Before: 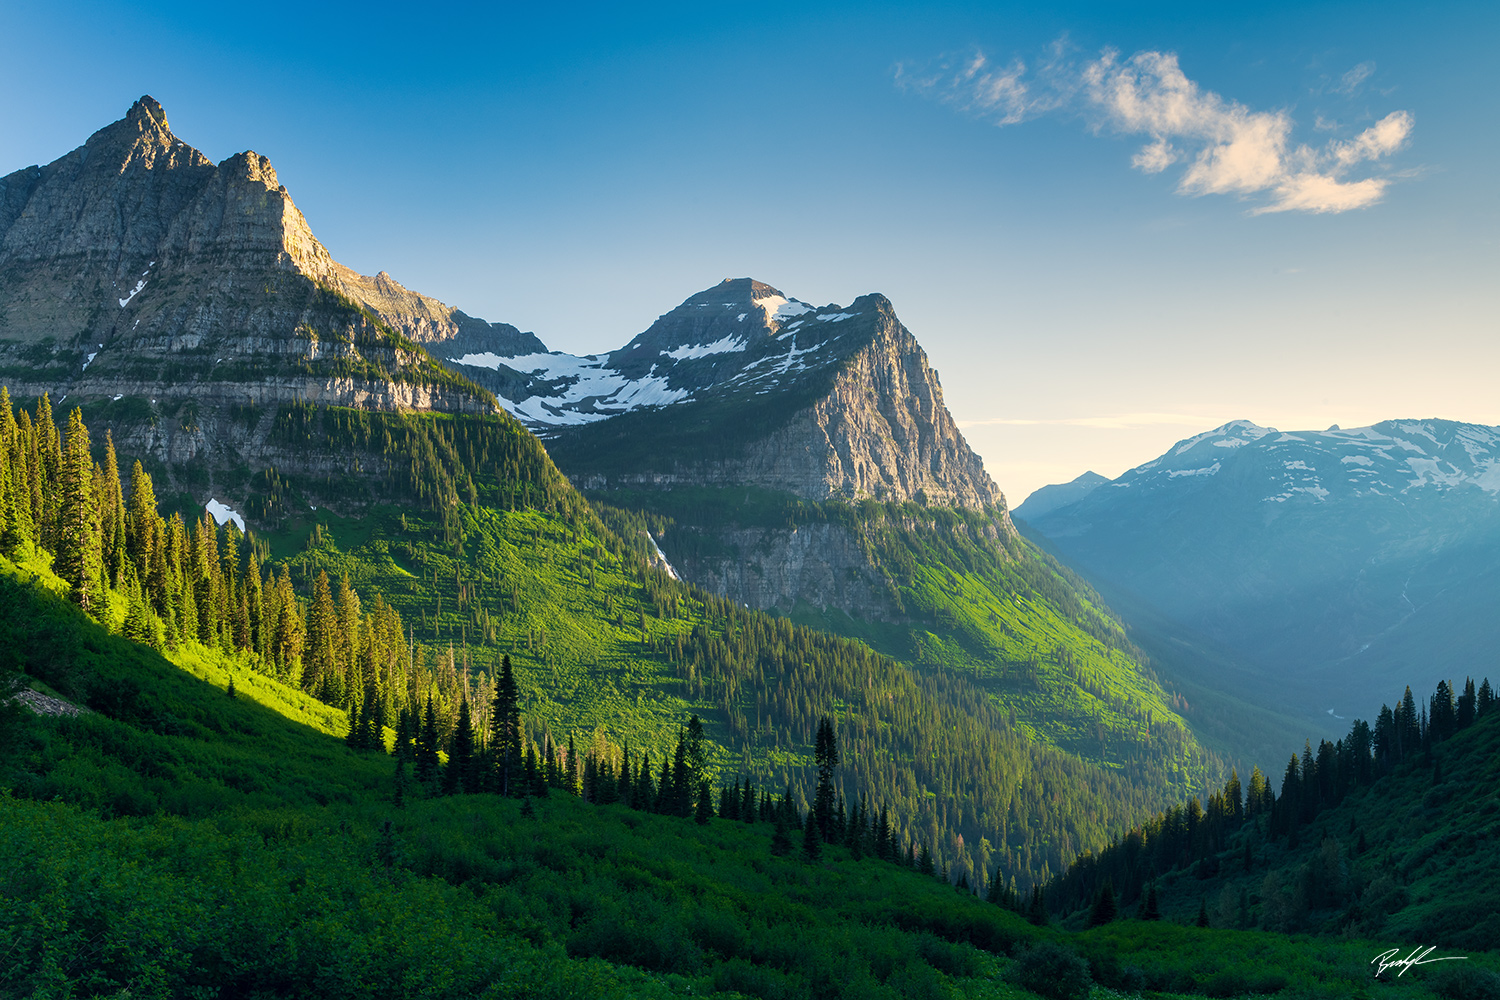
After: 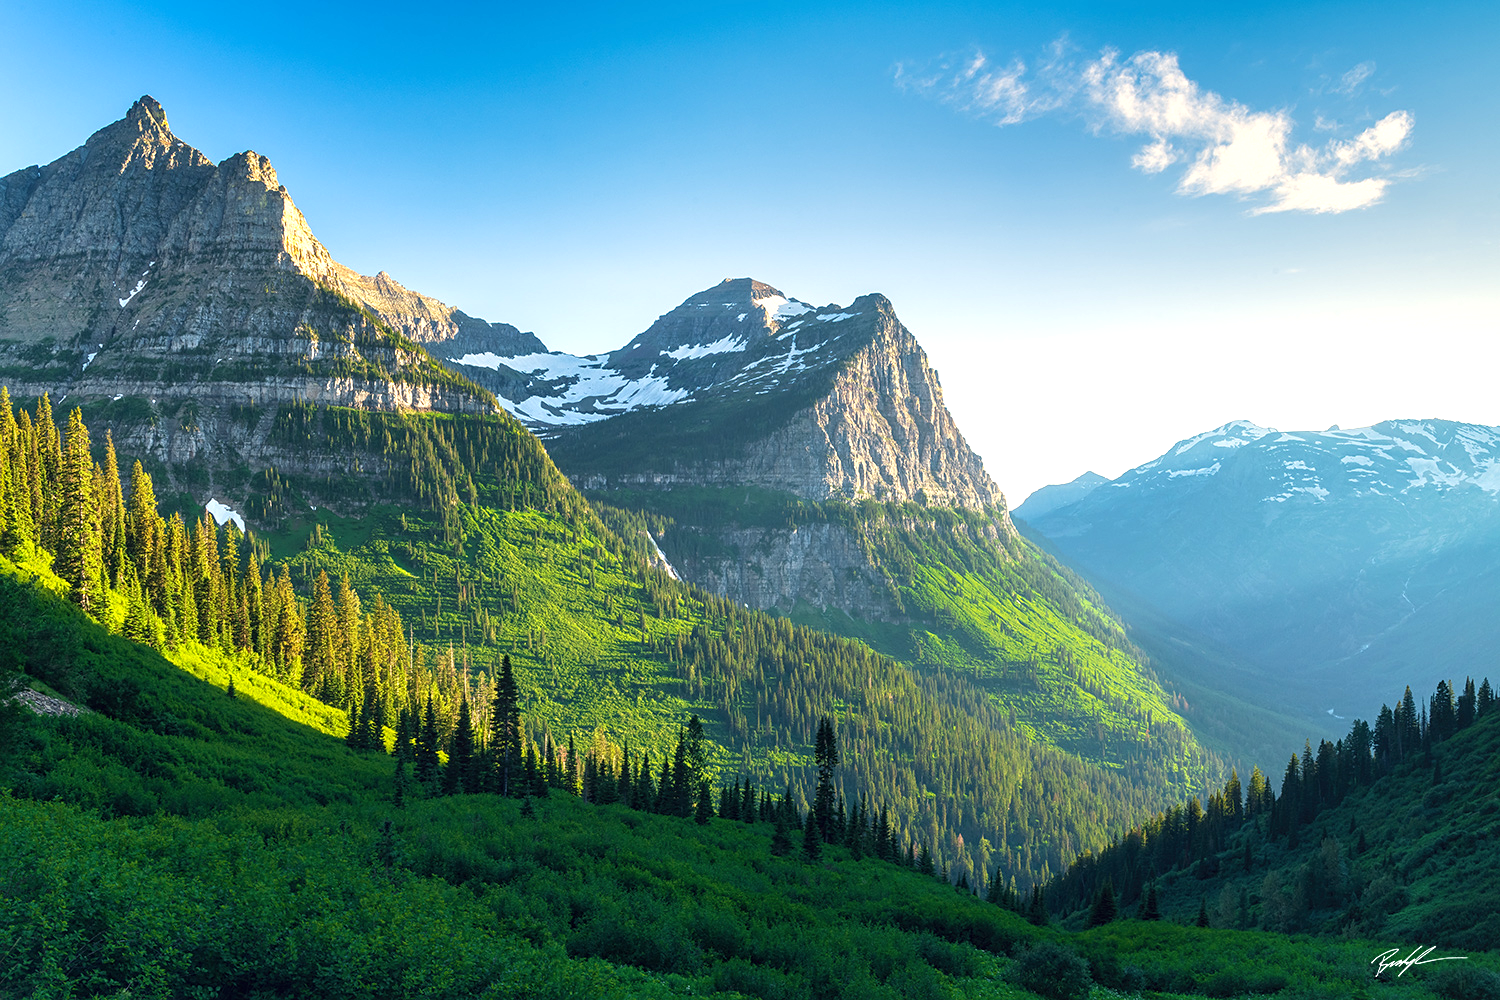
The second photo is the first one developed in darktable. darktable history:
local contrast: detail 109%
sharpen: amount 0.205
exposure: black level correction 0, exposure 0.702 EV, compensate highlight preservation false
